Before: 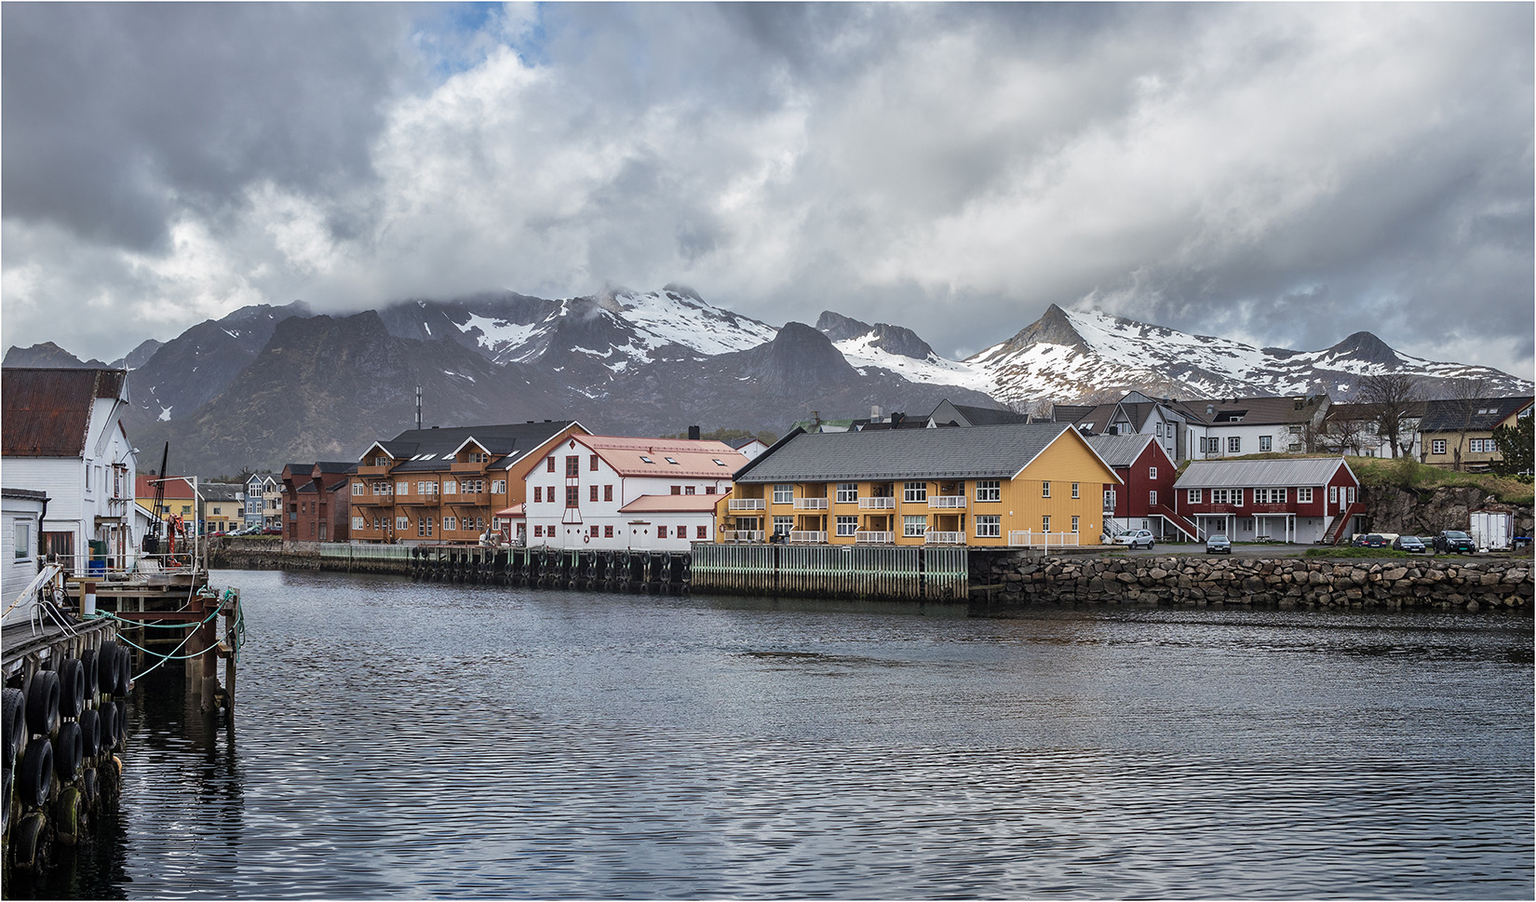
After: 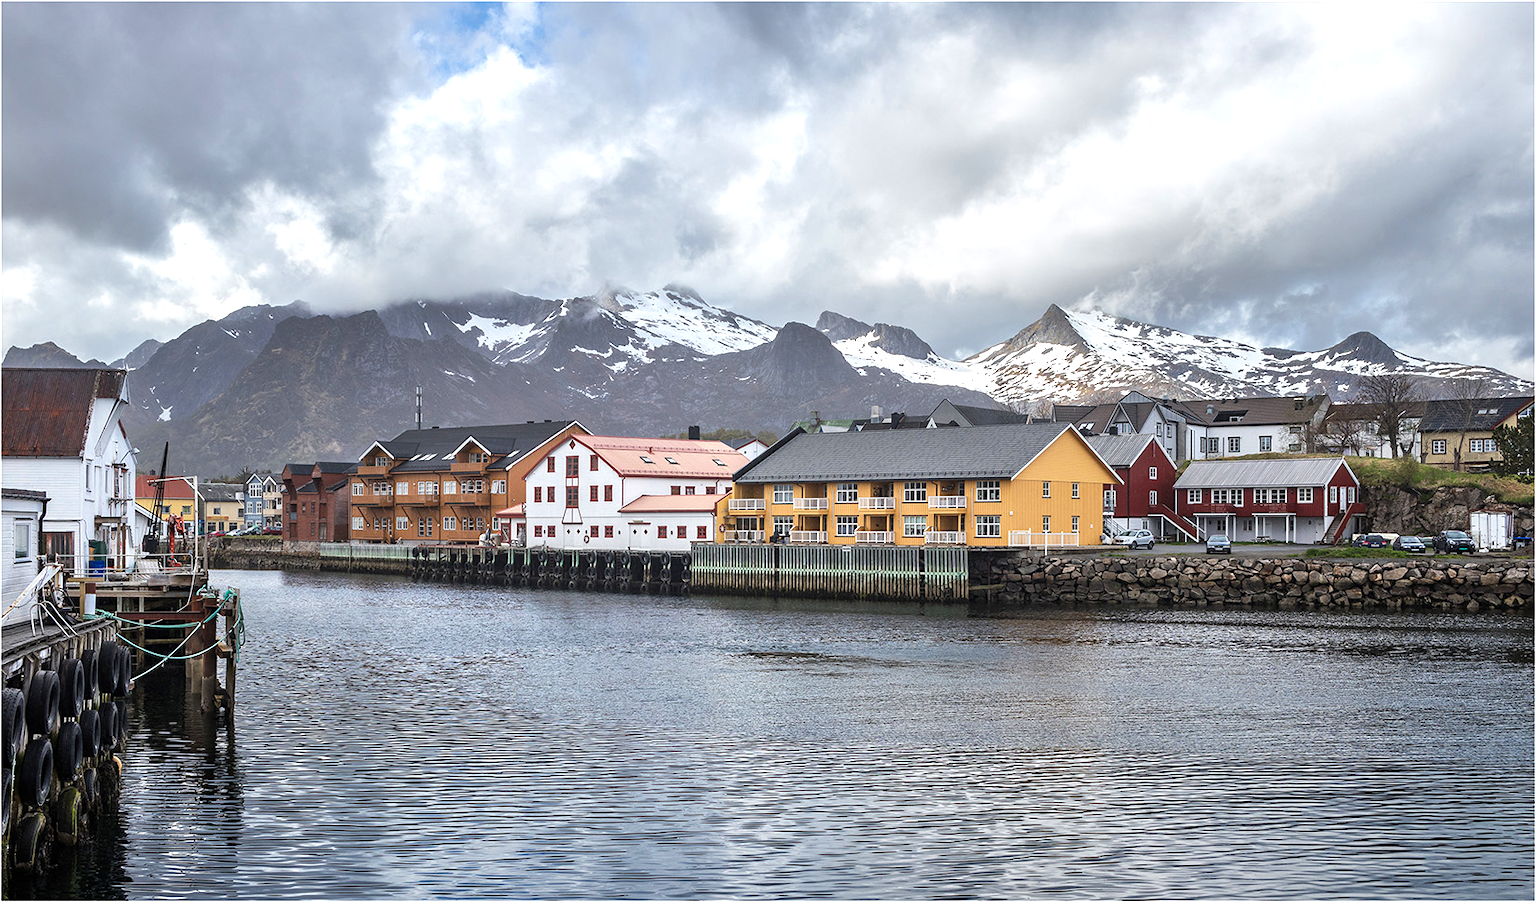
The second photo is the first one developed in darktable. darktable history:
color correction: highlights b* -0.055, saturation 1.08
exposure: exposure 0.562 EV, compensate highlight preservation false
